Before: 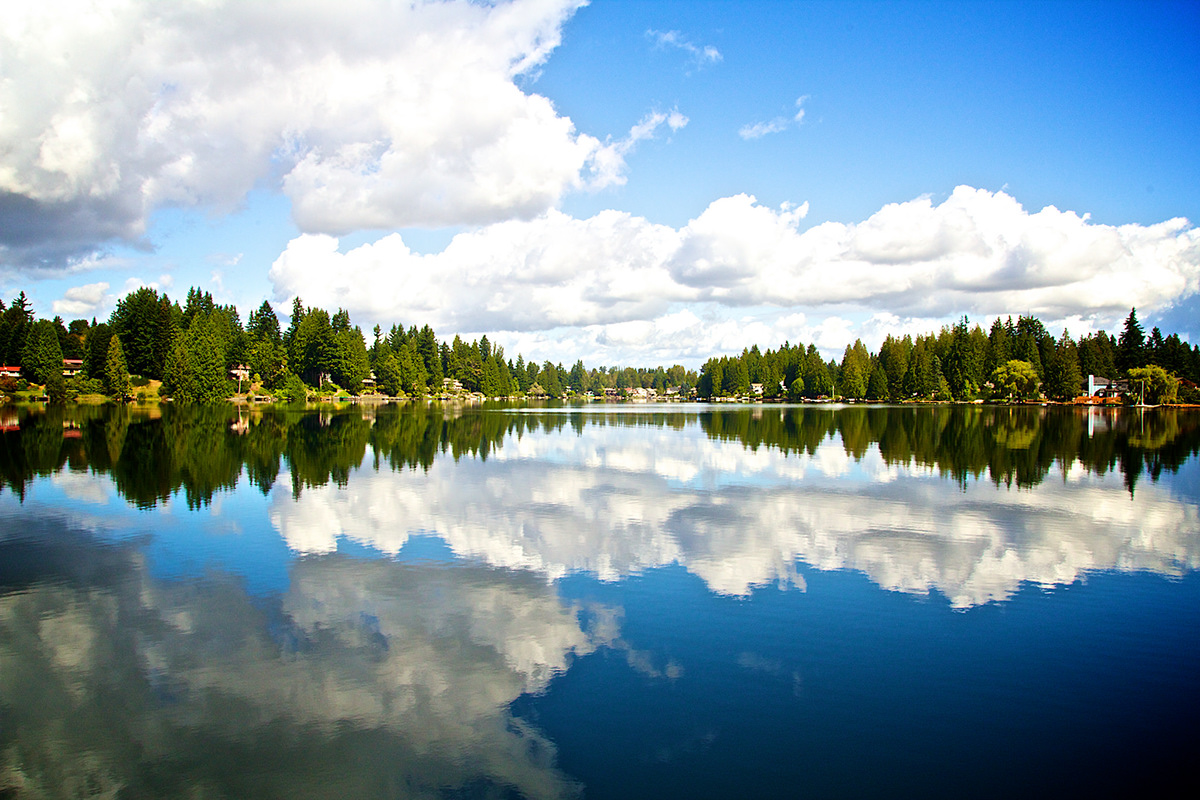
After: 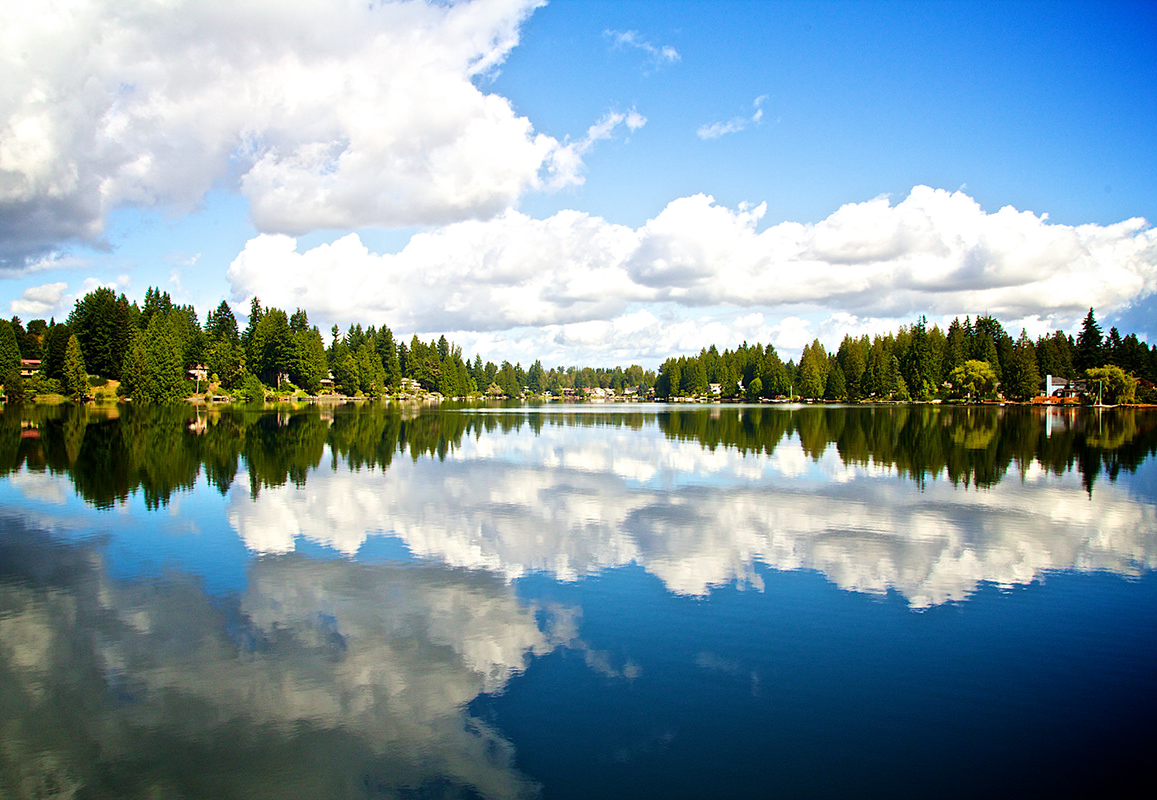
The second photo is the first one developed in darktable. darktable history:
local contrast: mode bilateral grid, contrast 14, coarseness 35, detail 105%, midtone range 0.2
crop and rotate: left 3.503%
